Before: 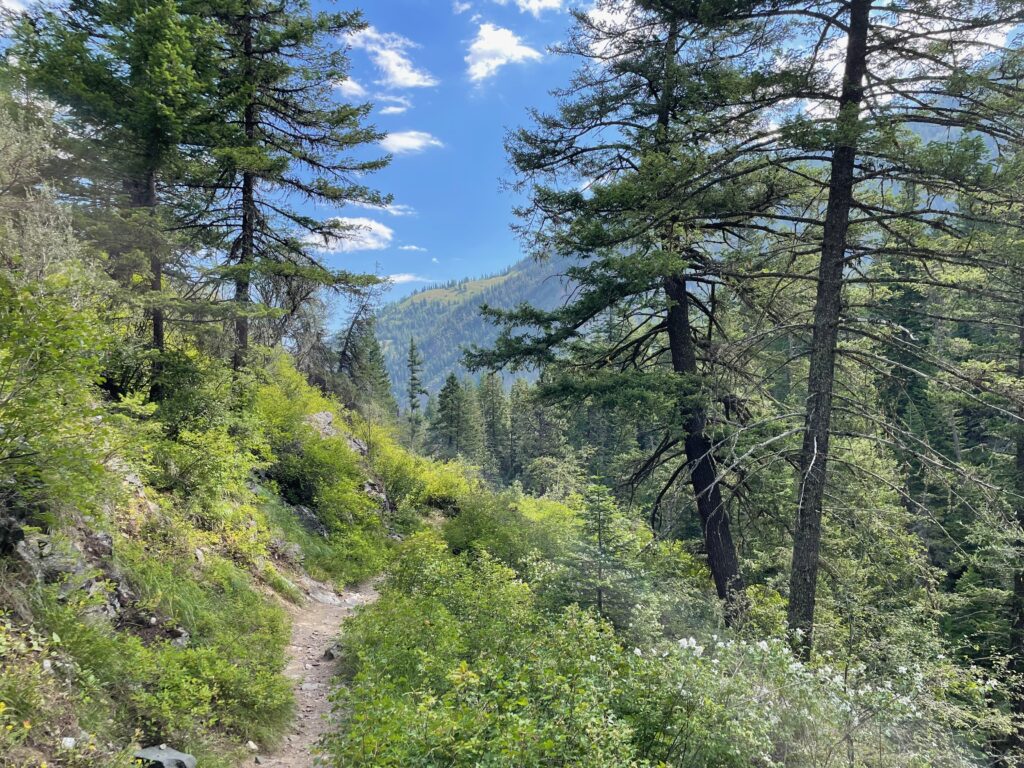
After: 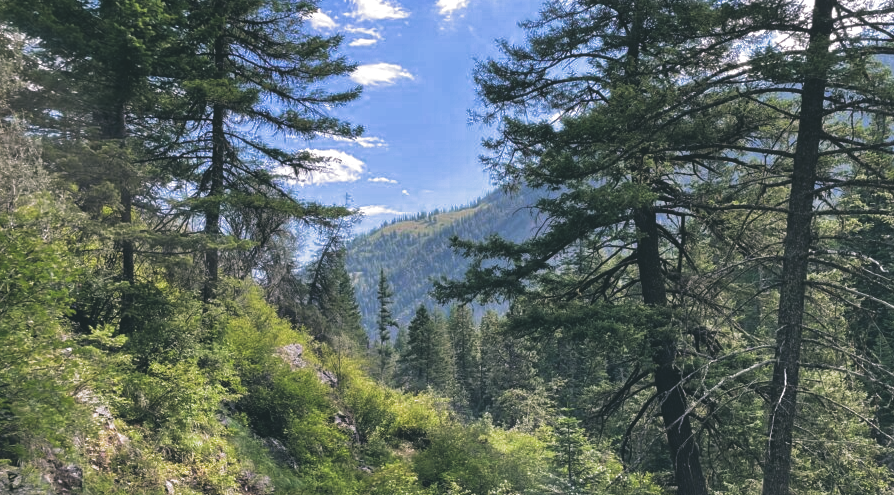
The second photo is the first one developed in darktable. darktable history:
color balance: lift [1.016, 0.983, 1, 1.017], gamma [0.78, 1.018, 1.043, 0.957], gain [0.786, 1.063, 0.937, 1.017], input saturation 118.26%, contrast 13.43%, contrast fulcrum 21.62%, output saturation 82.76%
crop: left 3.015%, top 8.969%, right 9.647%, bottom 26.457%
tone equalizer: -8 EV 0.25 EV, -7 EV 0.417 EV, -6 EV 0.417 EV, -5 EV 0.25 EV, -3 EV -0.25 EV, -2 EV -0.417 EV, -1 EV -0.417 EV, +0 EV -0.25 EV, edges refinement/feathering 500, mask exposure compensation -1.57 EV, preserve details guided filter
exposure: black level correction -0.071, exposure 0.5 EV, compensate highlight preservation false
filmic rgb: black relative exposure -8.2 EV, white relative exposure 2.2 EV, threshold 3 EV, hardness 7.11, latitude 75%, contrast 1.325, highlights saturation mix -2%, shadows ↔ highlights balance 30%, preserve chrominance RGB euclidean norm, color science v5 (2021), contrast in shadows safe, contrast in highlights safe, enable highlight reconstruction true
